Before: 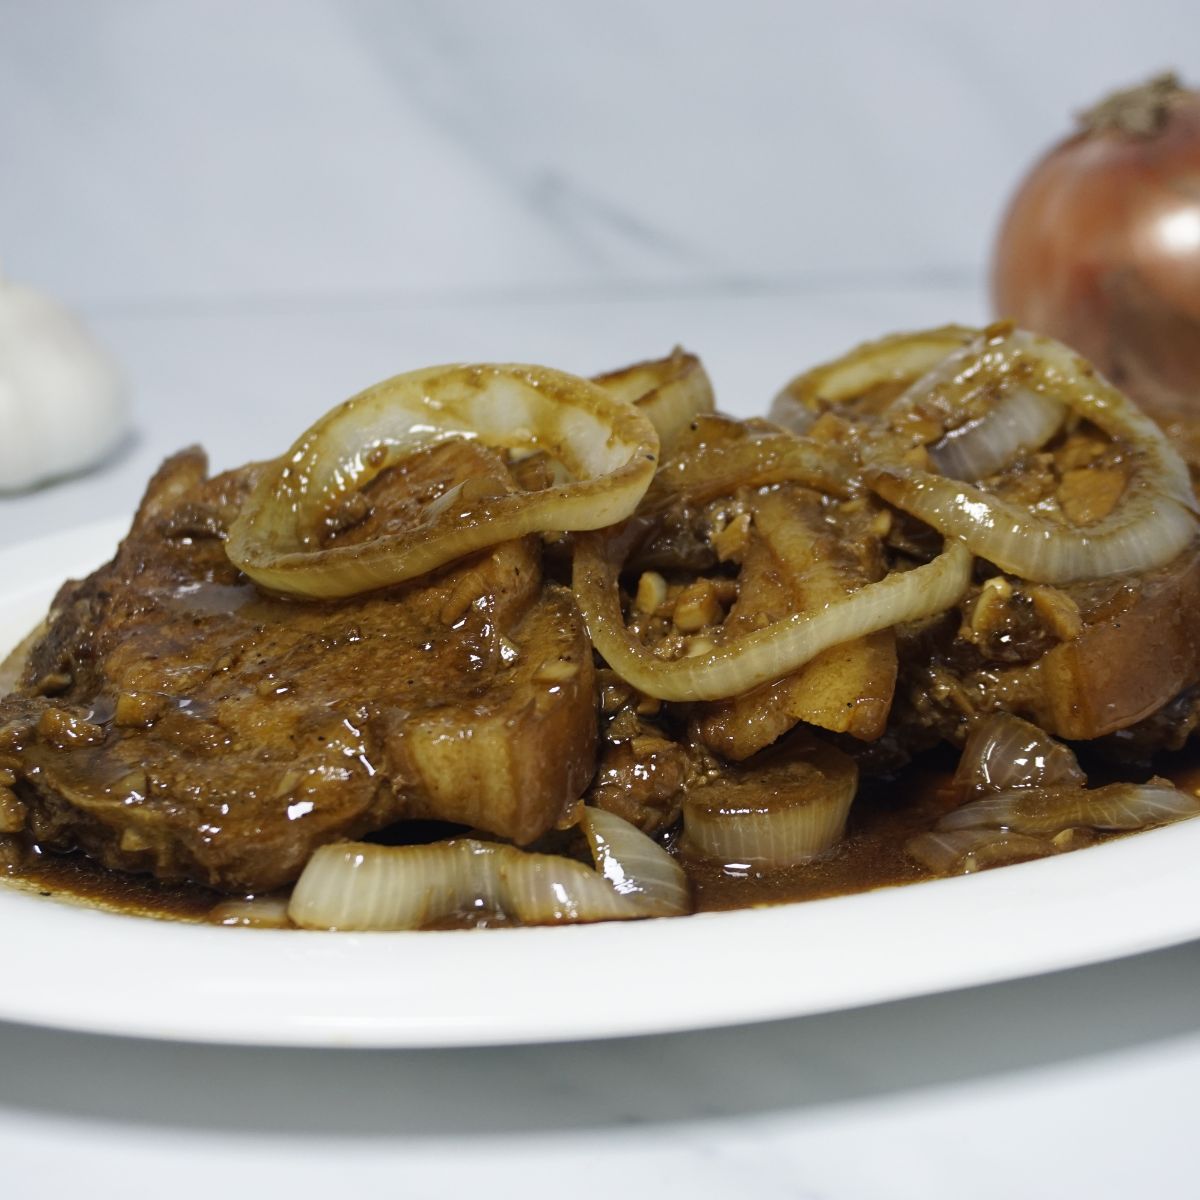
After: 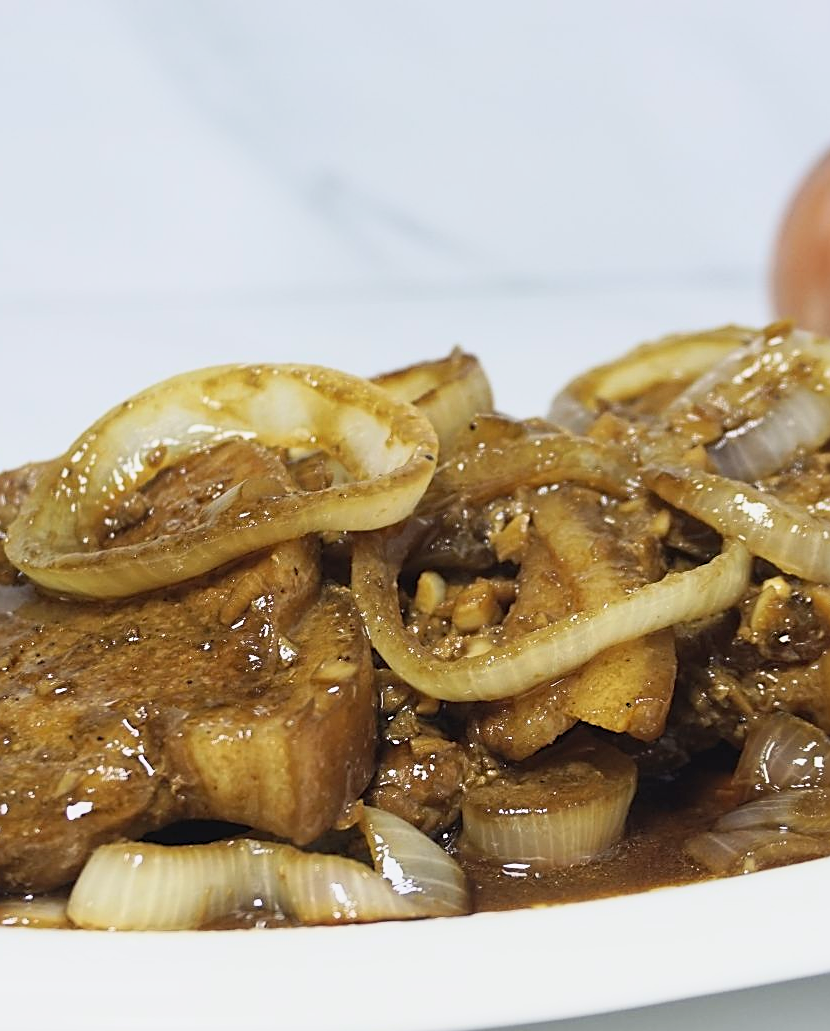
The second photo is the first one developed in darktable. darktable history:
contrast brightness saturation: contrast 0.053, brightness 0.068, saturation 0.013
exposure: compensate highlight preservation false
base curve: curves: ch0 [(0, 0) (0.088, 0.125) (0.176, 0.251) (0.354, 0.501) (0.613, 0.749) (1, 0.877)]
sharpen: amount 0.579
crop: left 18.434%, right 12.364%, bottom 14.004%
